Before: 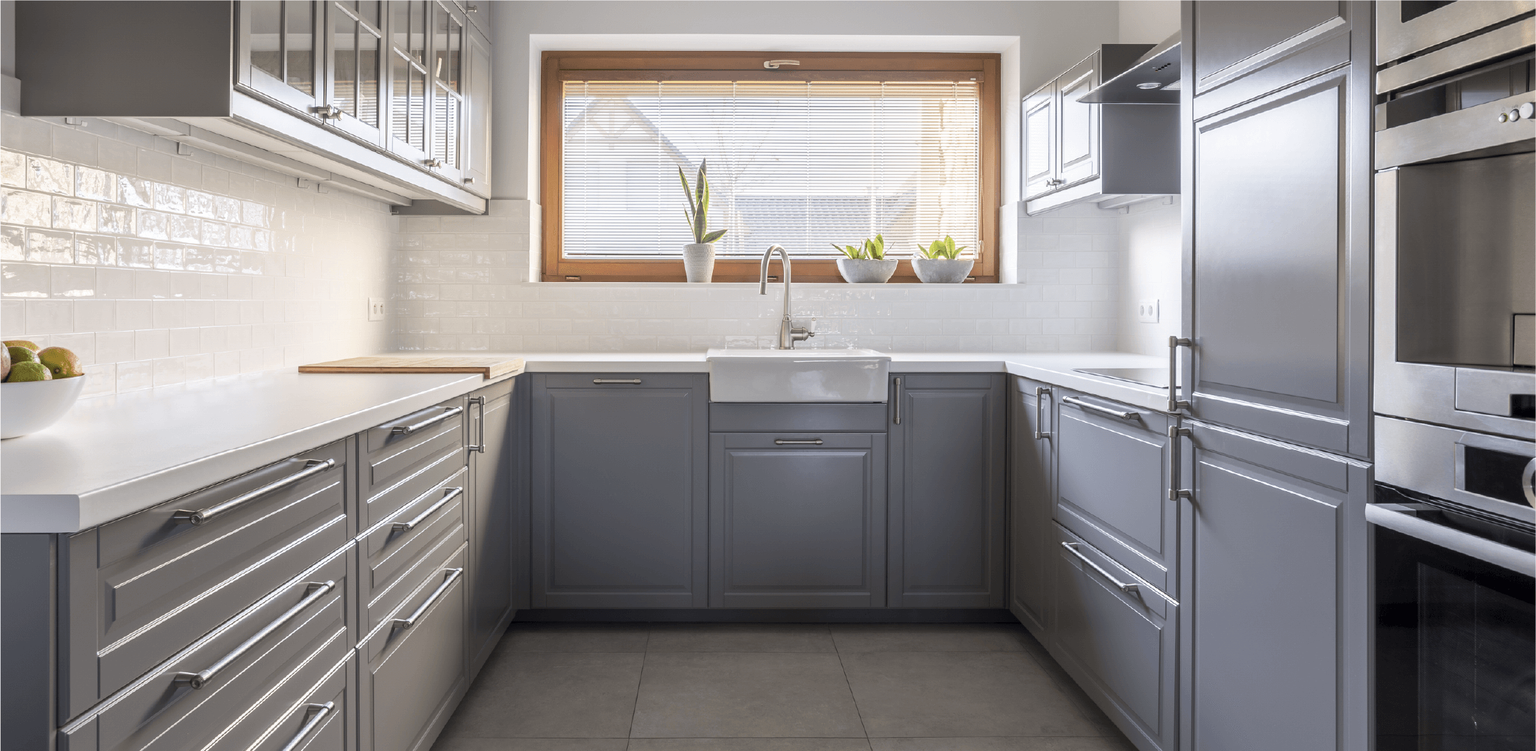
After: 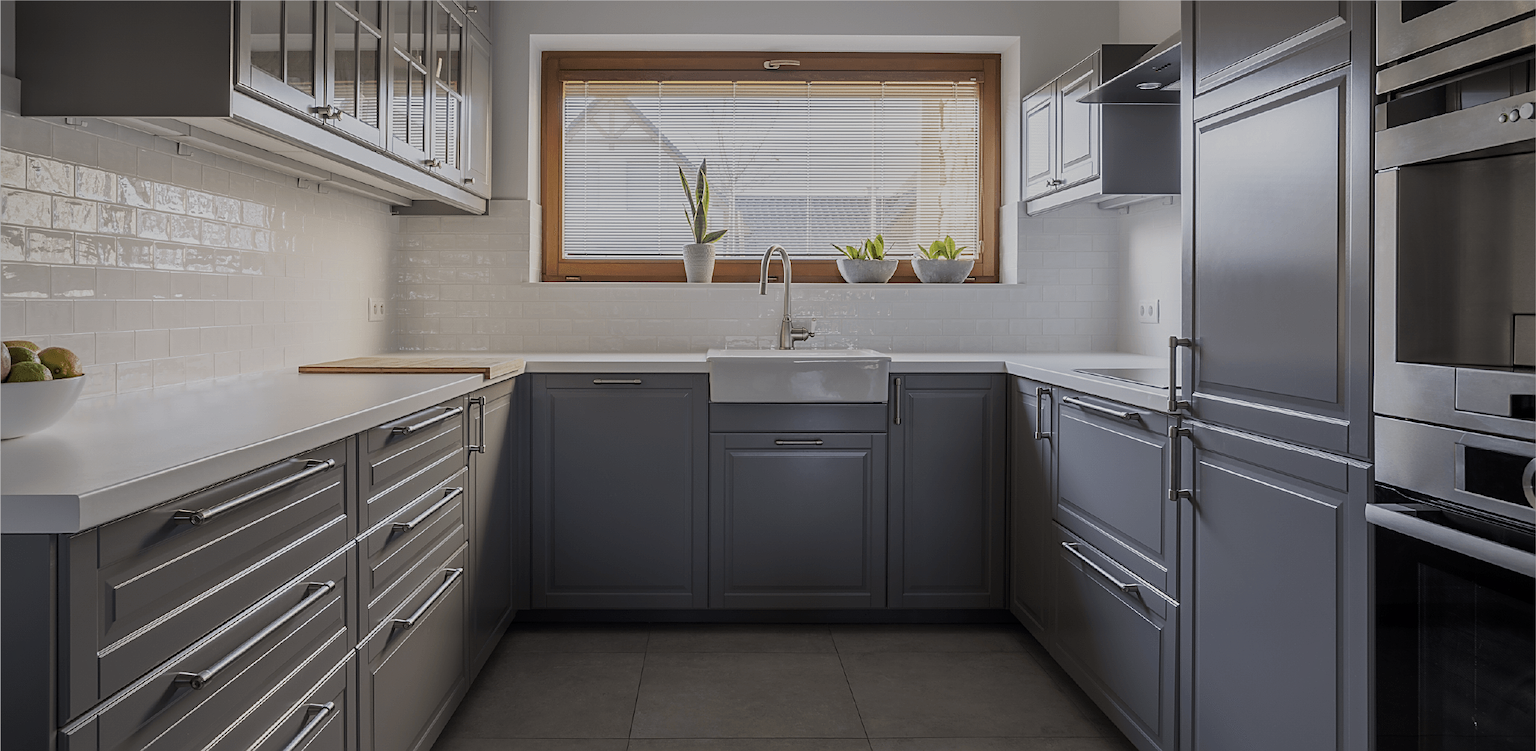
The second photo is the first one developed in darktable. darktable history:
exposure: exposure -1 EV, compensate highlight preservation false
vignetting: fall-off radius 60.92%
color balance: contrast 10%
sharpen: on, module defaults
